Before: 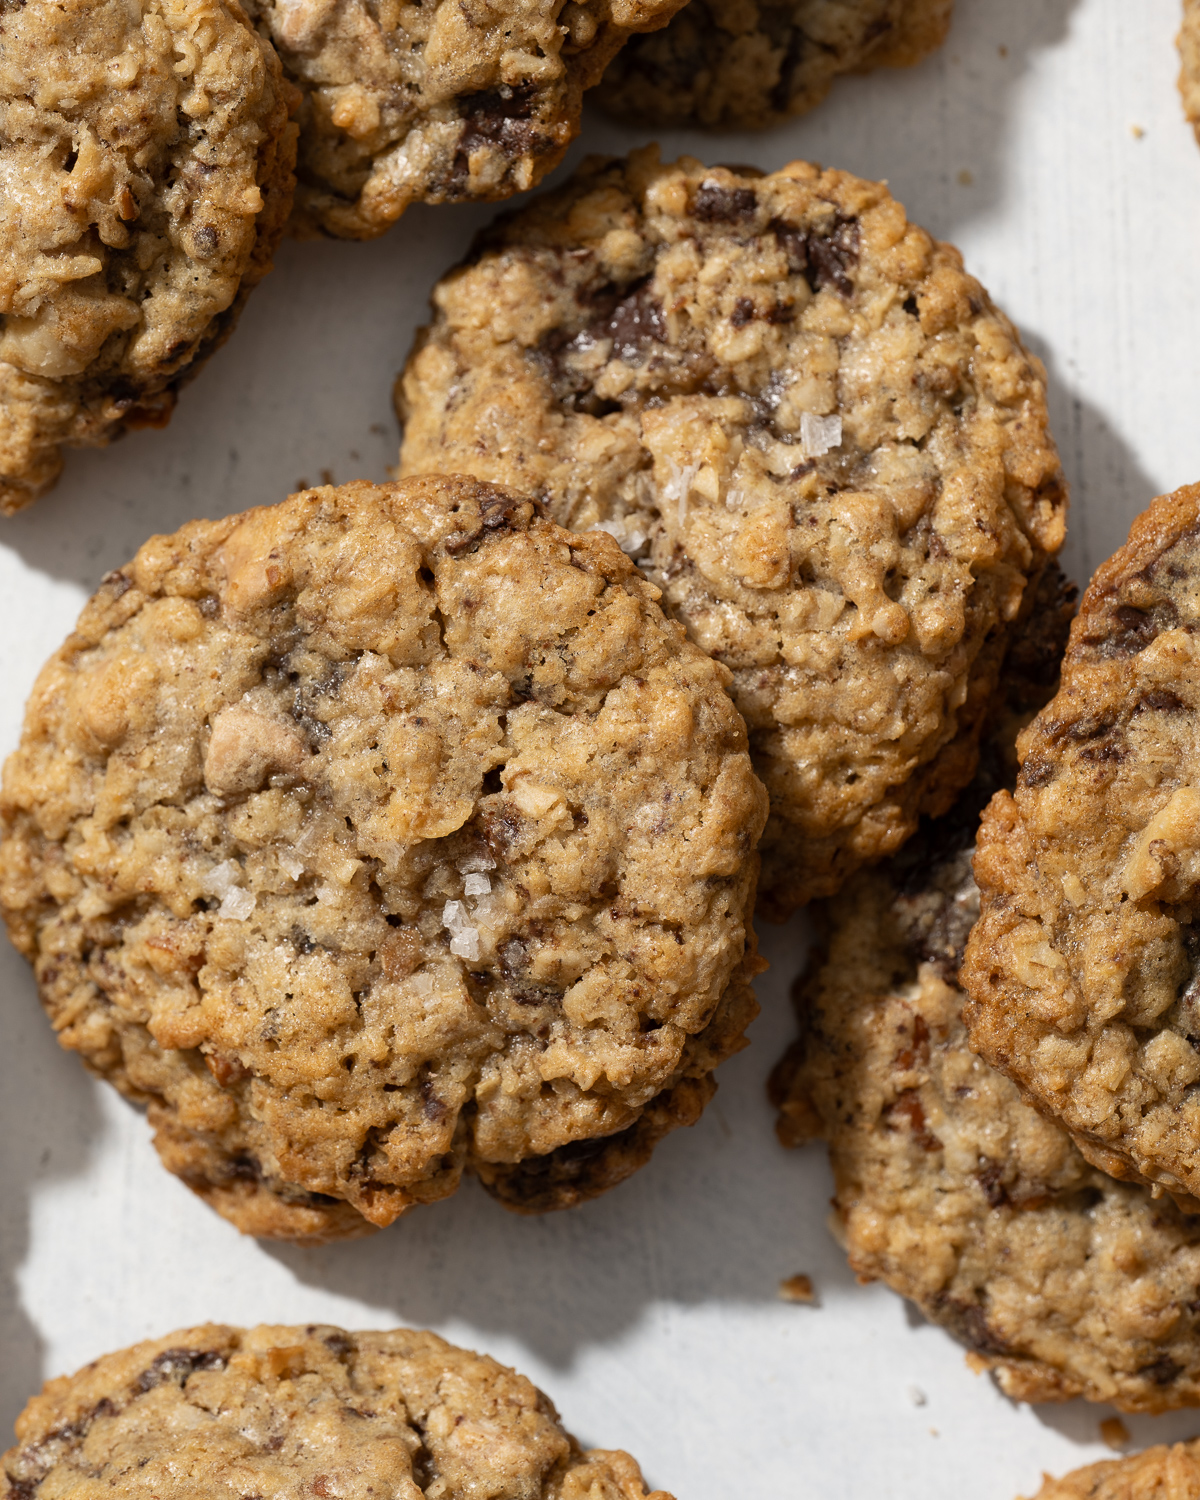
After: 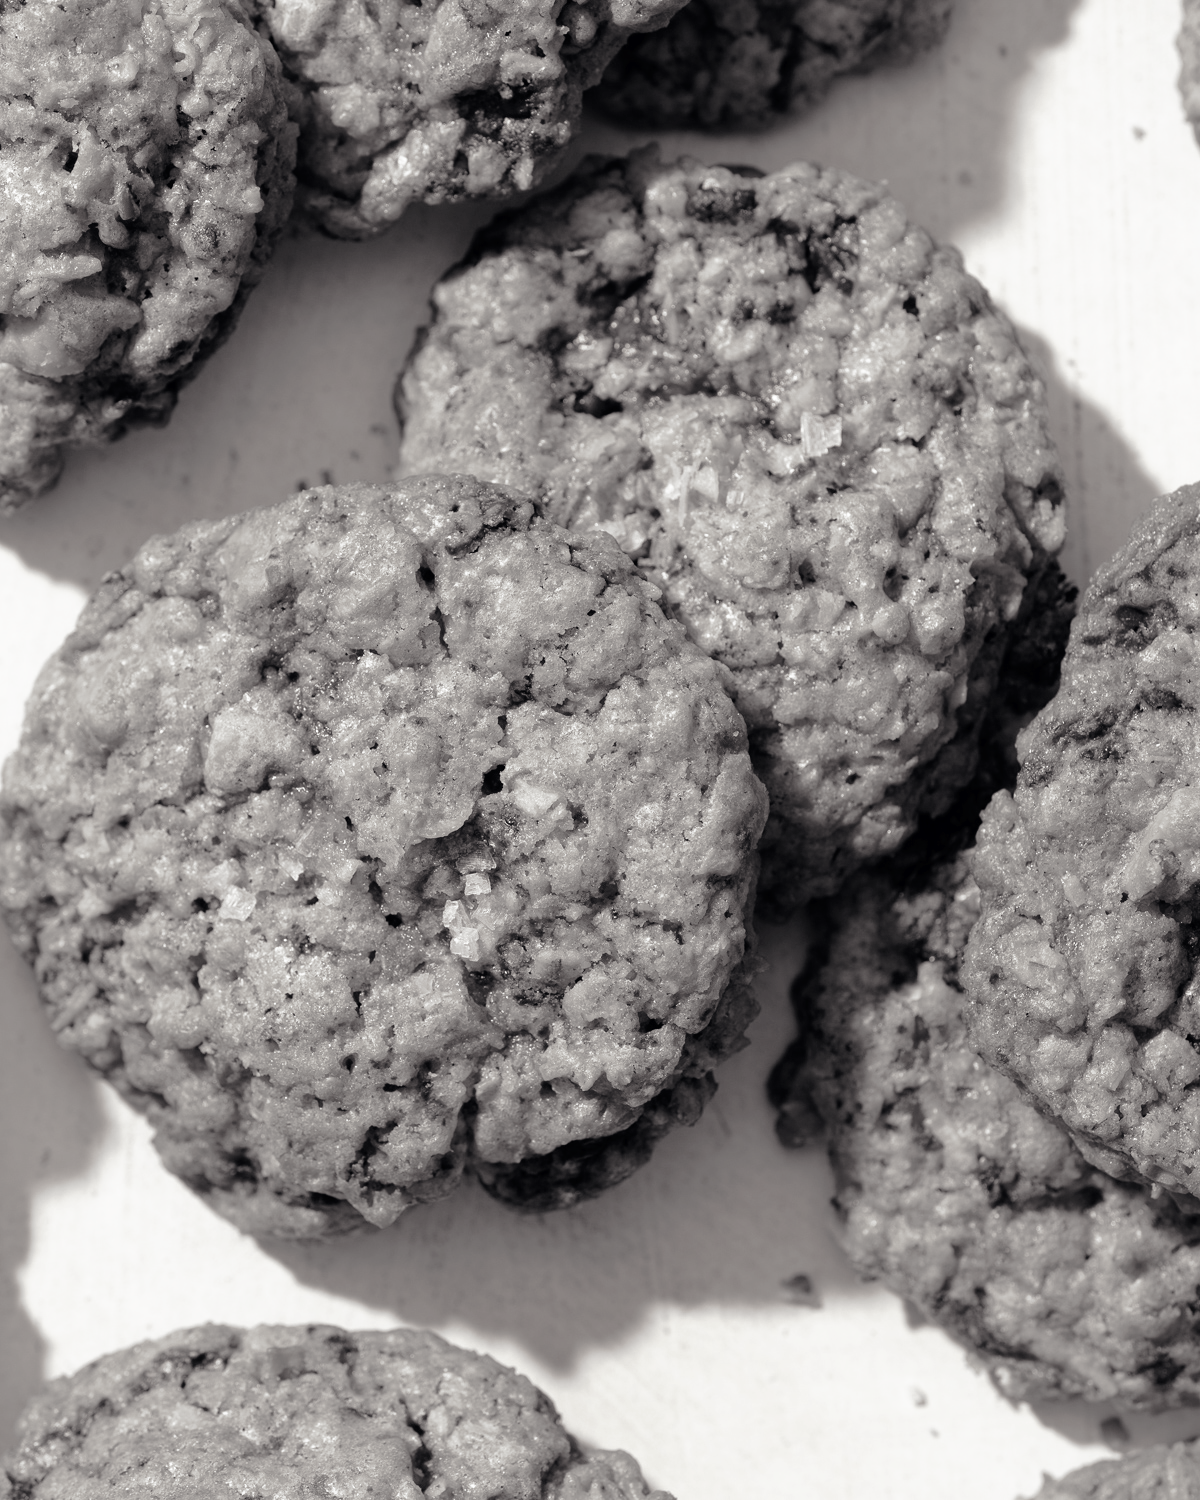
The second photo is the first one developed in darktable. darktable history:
tone curve: curves: ch0 [(0, 0) (0.003, 0.007) (0.011, 0.011) (0.025, 0.021) (0.044, 0.04) (0.069, 0.07) (0.1, 0.129) (0.136, 0.187) (0.177, 0.254) (0.224, 0.325) (0.277, 0.398) (0.335, 0.461) (0.399, 0.513) (0.468, 0.571) (0.543, 0.624) (0.623, 0.69) (0.709, 0.777) (0.801, 0.86) (0.898, 0.953) (1, 1)], preserve colors none
color look up table: target L [83.12, 88.47, 100.33, 82.76, 75.52, 61.6, 68.22, 44.65, 38.57, 36.99, 23.39, 12.23, 200.9, 103.21, 80.7, 66.95, 66.22, 46.9, 58.07, 50.12, 64.34, 65.85, 52.72, 37.99, 26.21, 4.686, 100.33, 82.05, 84.55, 89.57, 77.34, 90.24, 88.1, 69.23, 82.43, 50.55, 46.9, 59.5, 65.11, 31.68, 27.92, 40.29, 89.57, 85.35, 70.31, 71.07, 51.1, 81.35, 52.15], target a [0.171, 0.049, -0.516, 0.179, 0.363, 1.255, 0.955, 2.412, 2.106, 2.137, 0.86, 1.015, 0, 0, 0.104, 0.624, 0.808, 2.301, 2.342, 2.274, 0.814, 0.809, 2.797, 2.586, 1.481, 0.276, -0.516, 0.188, 0.222, 0.406, 0.4, 0.429, 0.085, 0.662, 0.312, 2.568, 2.301, 1.482, 0.947, 1.584, 2.035, 1.915, 0.406, 0.345, 0.513, 0.281, 2.291, 0.337, 2.732], target b [2.249, 1.572, 9.898, 2.252, 3.627, 3.178, 2.149, 1.706, 0.9, 2.08, 0.306, -0.091, -0.001, -0.002, 1.954, 3.108, 3.154, 2.004, 3.172, 1.936, 3.173, 3.158, 2.355, 1.042, 0.538, -1.072, 9.898, 2.141, 1.711, 1.252, 2.918, 1.187, 1.664, 3.258, 1.755, 2.486, 2.004, 2.969, 2.64, 0.647, 0.221, 1.416, 1.252, 1.288, 2.921, 3.586, 1.691, 1.447, 2.51], num patches 49
